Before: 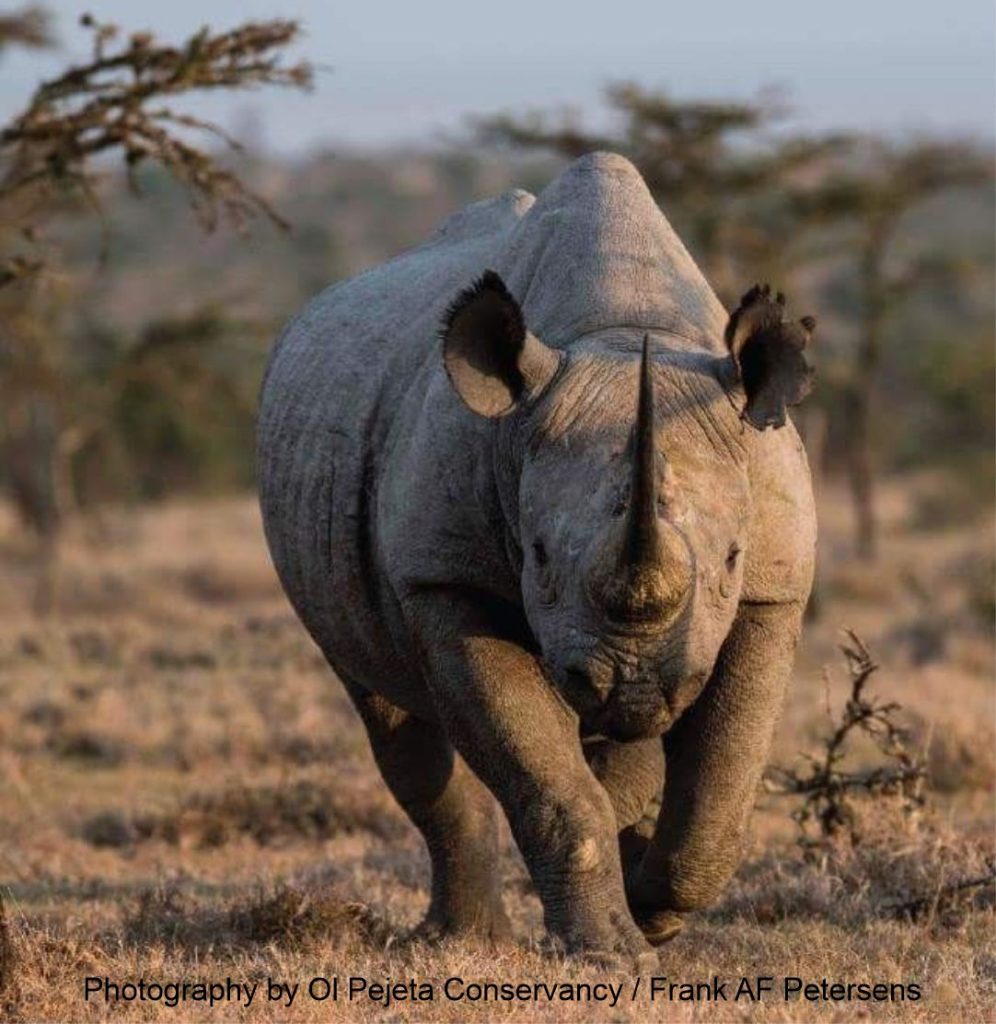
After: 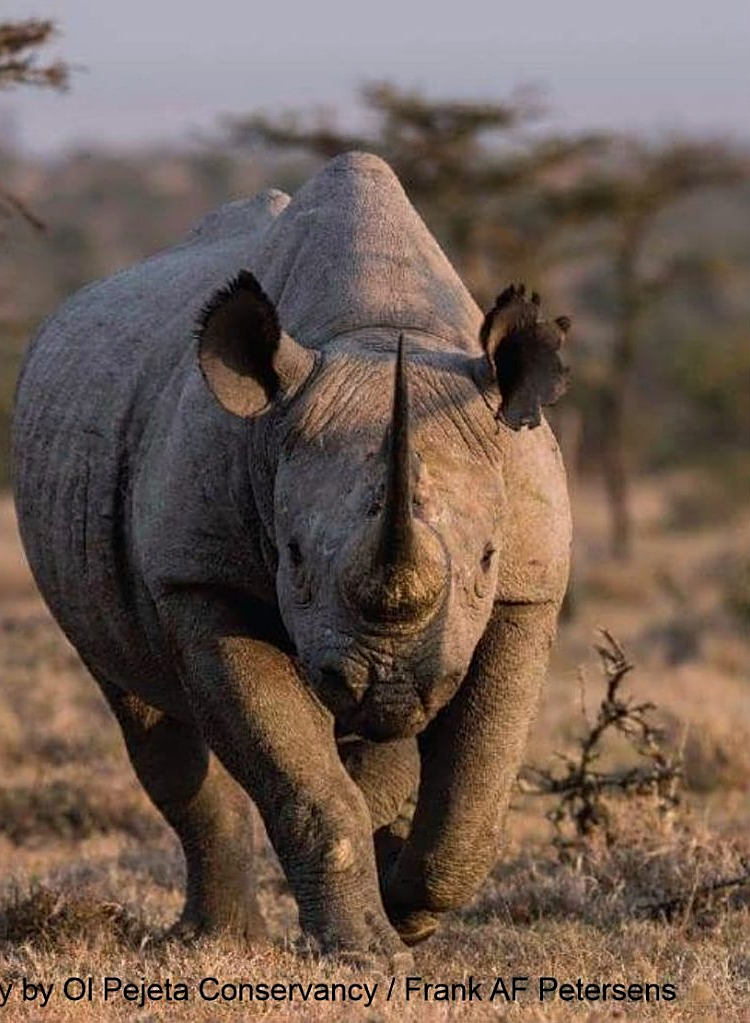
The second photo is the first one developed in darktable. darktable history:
crop and rotate: left 24.6%
graduated density: density 0.38 EV, hardness 21%, rotation -6.11°, saturation 32%
sharpen: on, module defaults
